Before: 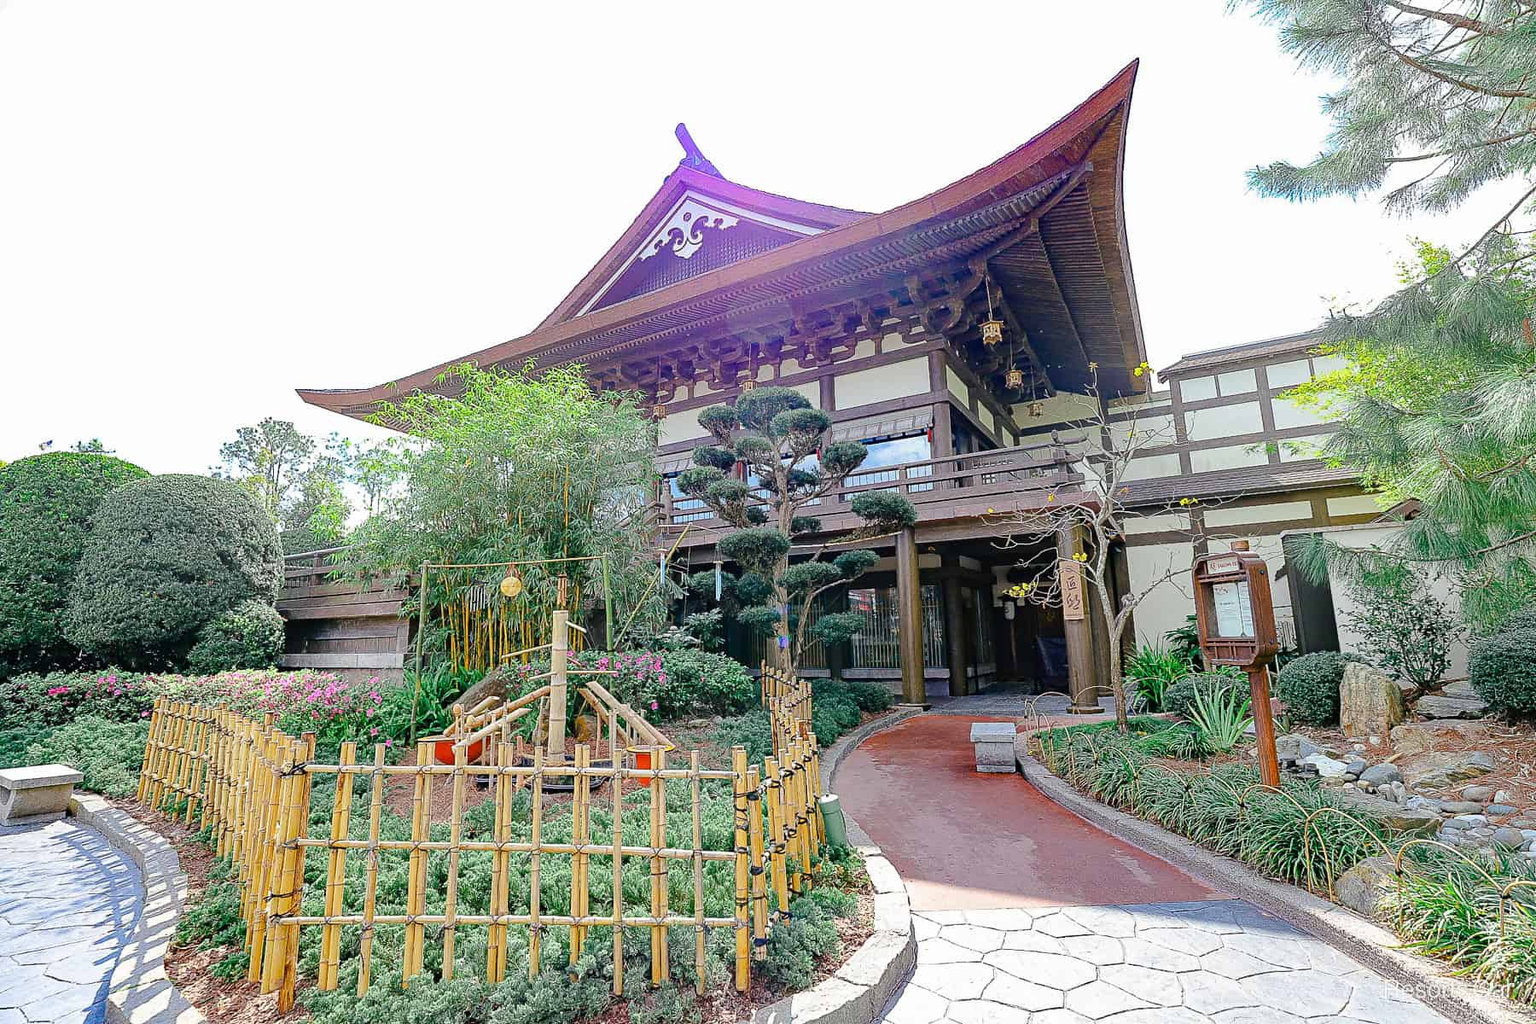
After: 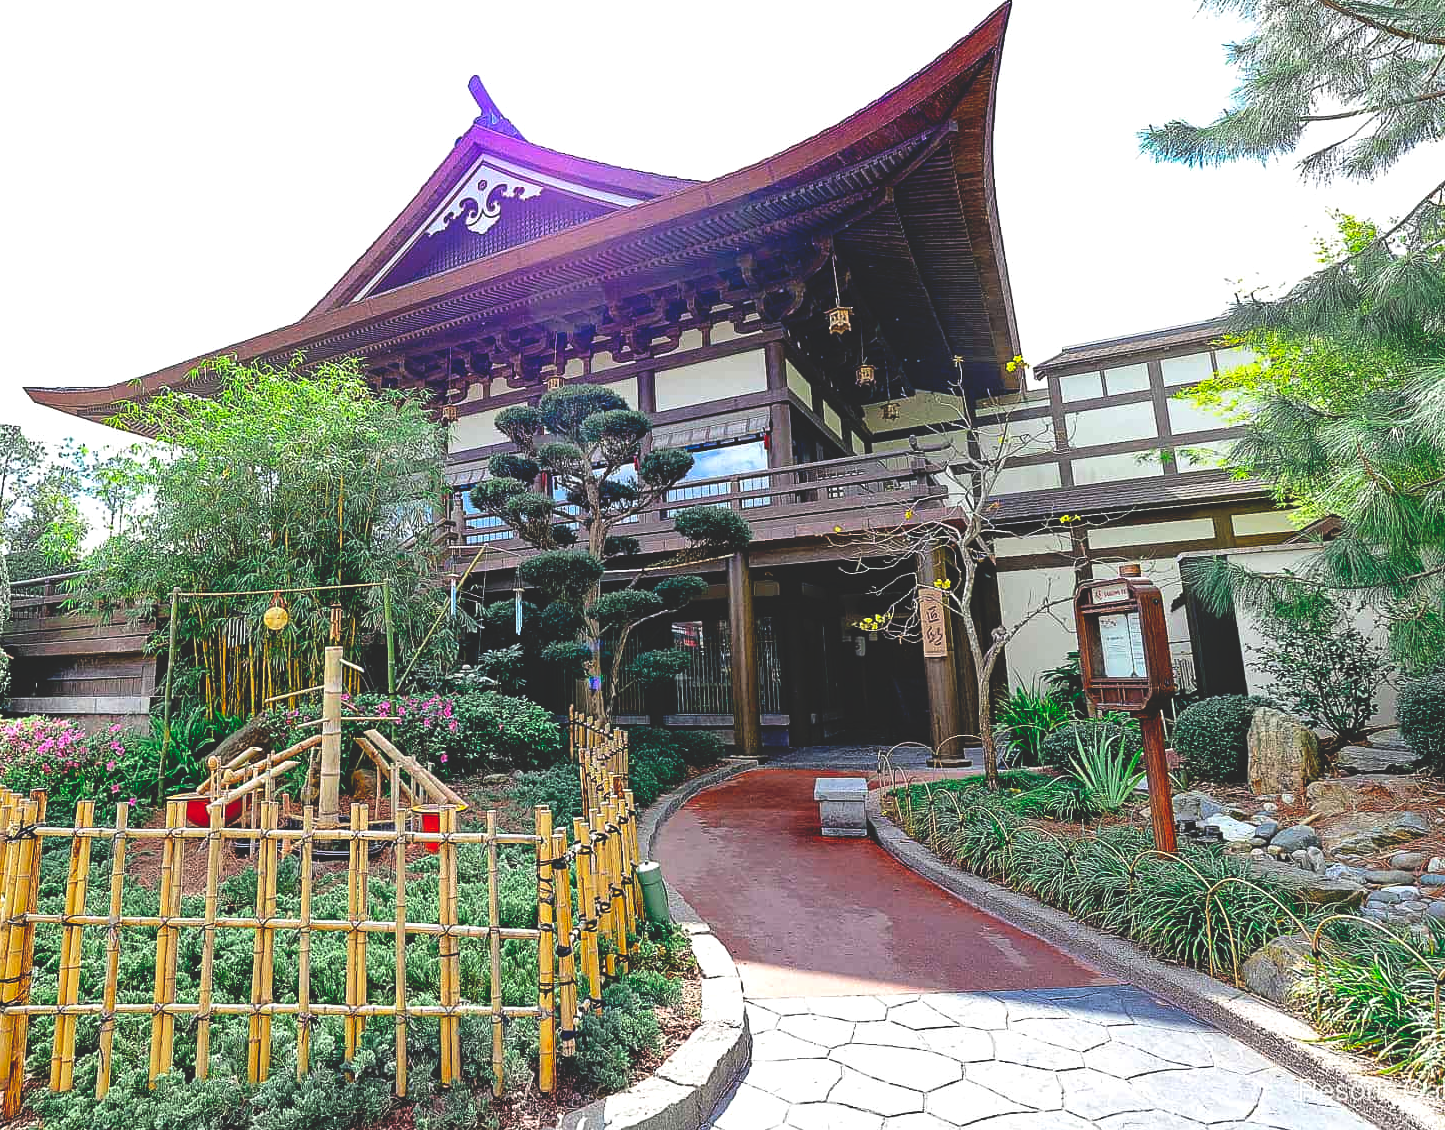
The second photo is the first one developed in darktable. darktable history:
base curve: curves: ch0 [(0, 0.02) (0.083, 0.036) (1, 1)], preserve colors none
exposure: exposure 0.217 EV, compensate highlight preservation false
crop and rotate: left 17.959%, top 5.771%, right 1.742%
color correction: highlights a* -0.137, highlights b* 0.137
